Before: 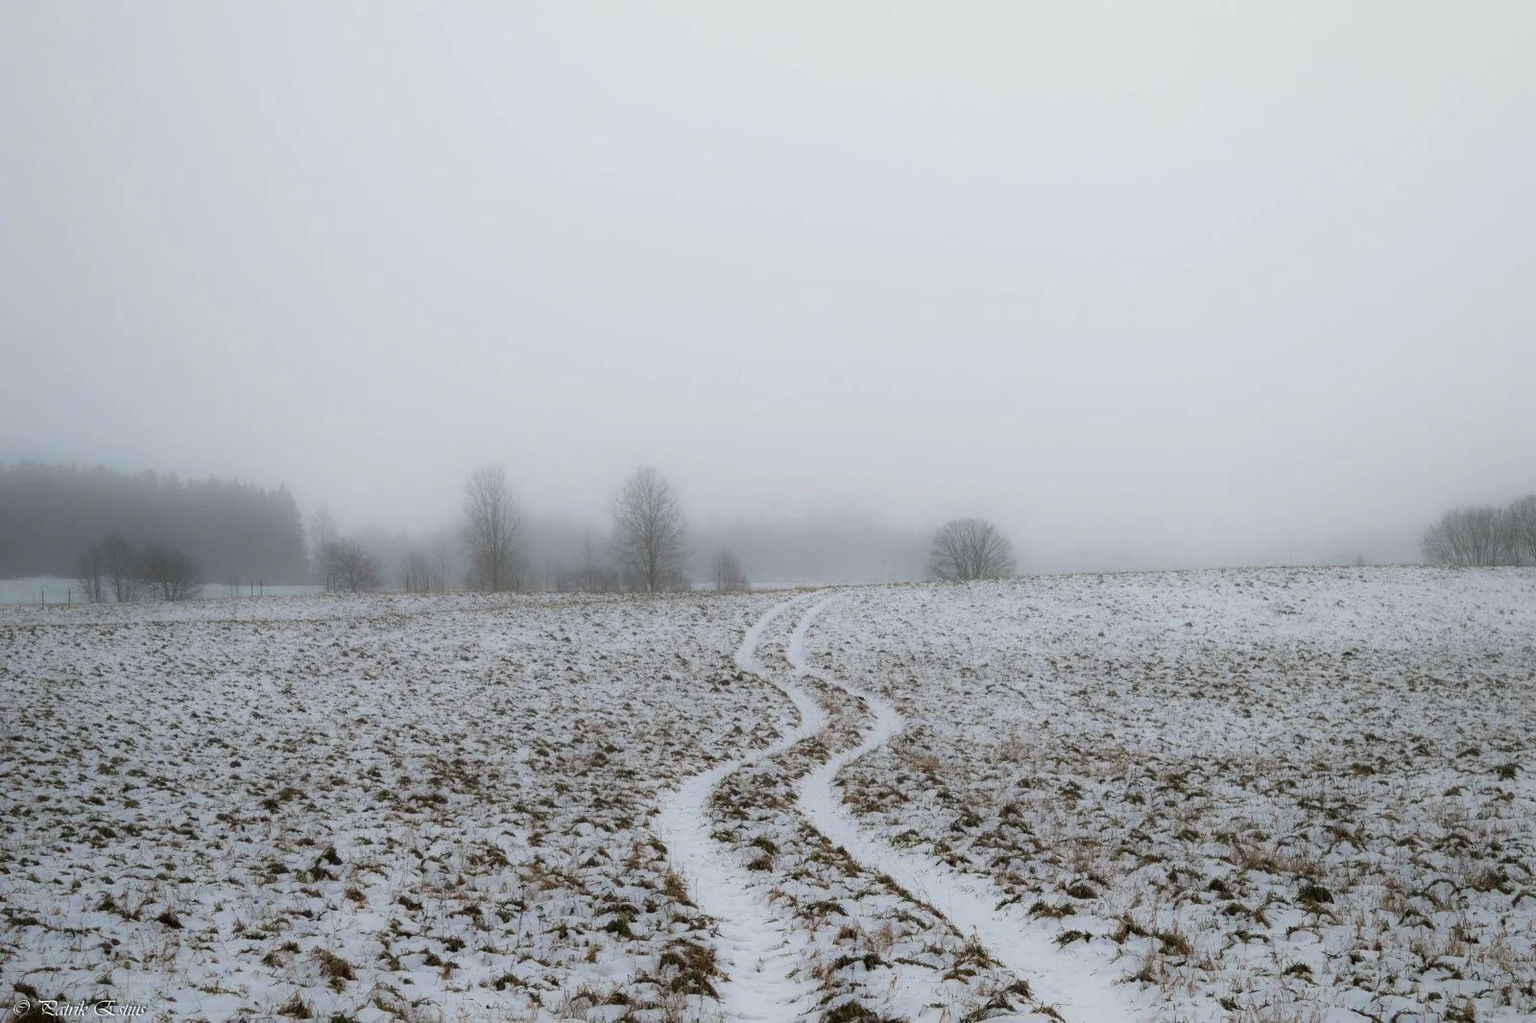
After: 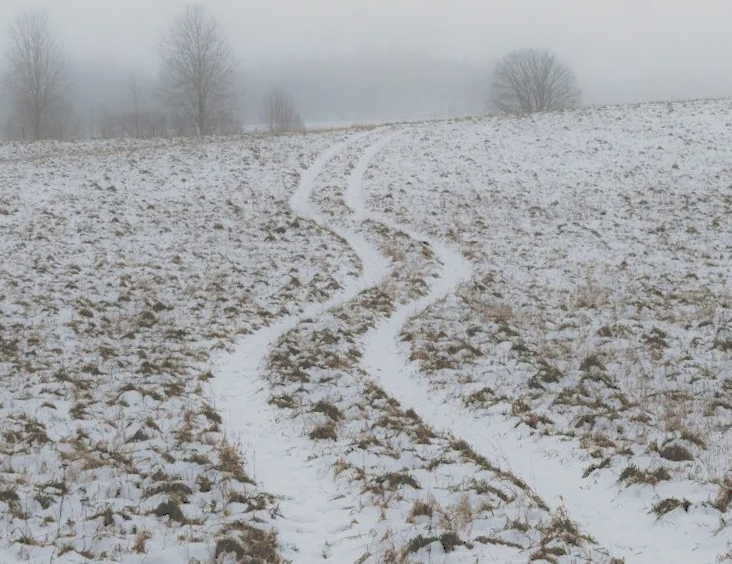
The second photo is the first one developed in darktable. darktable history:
tone curve: curves: ch0 [(0, 0) (0.003, 0.278) (0.011, 0.282) (0.025, 0.282) (0.044, 0.29) (0.069, 0.295) (0.1, 0.306) (0.136, 0.316) (0.177, 0.33) (0.224, 0.358) (0.277, 0.403) (0.335, 0.451) (0.399, 0.505) (0.468, 0.558) (0.543, 0.611) (0.623, 0.679) (0.709, 0.751) (0.801, 0.815) (0.898, 0.863) (1, 1)], preserve colors none
rotate and perspective: rotation -1.68°, lens shift (vertical) -0.146, crop left 0.049, crop right 0.912, crop top 0.032, crop bottom 0.96
crop: left 29.672%, top 41.786%, right 20.851%, bottom 3.487%
